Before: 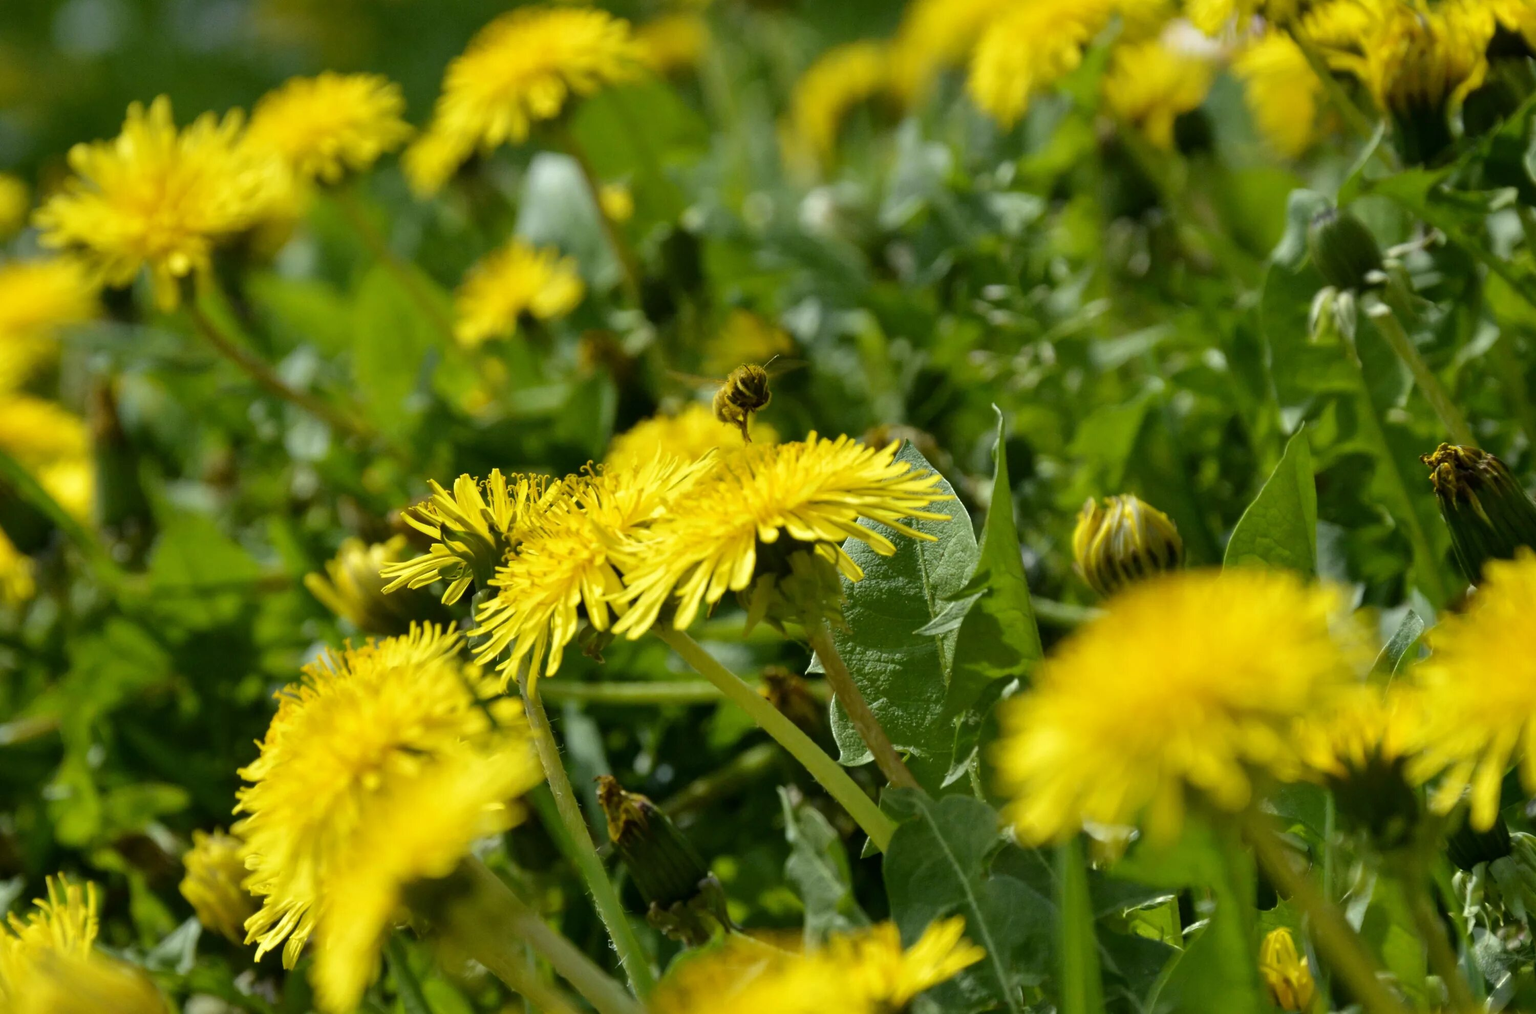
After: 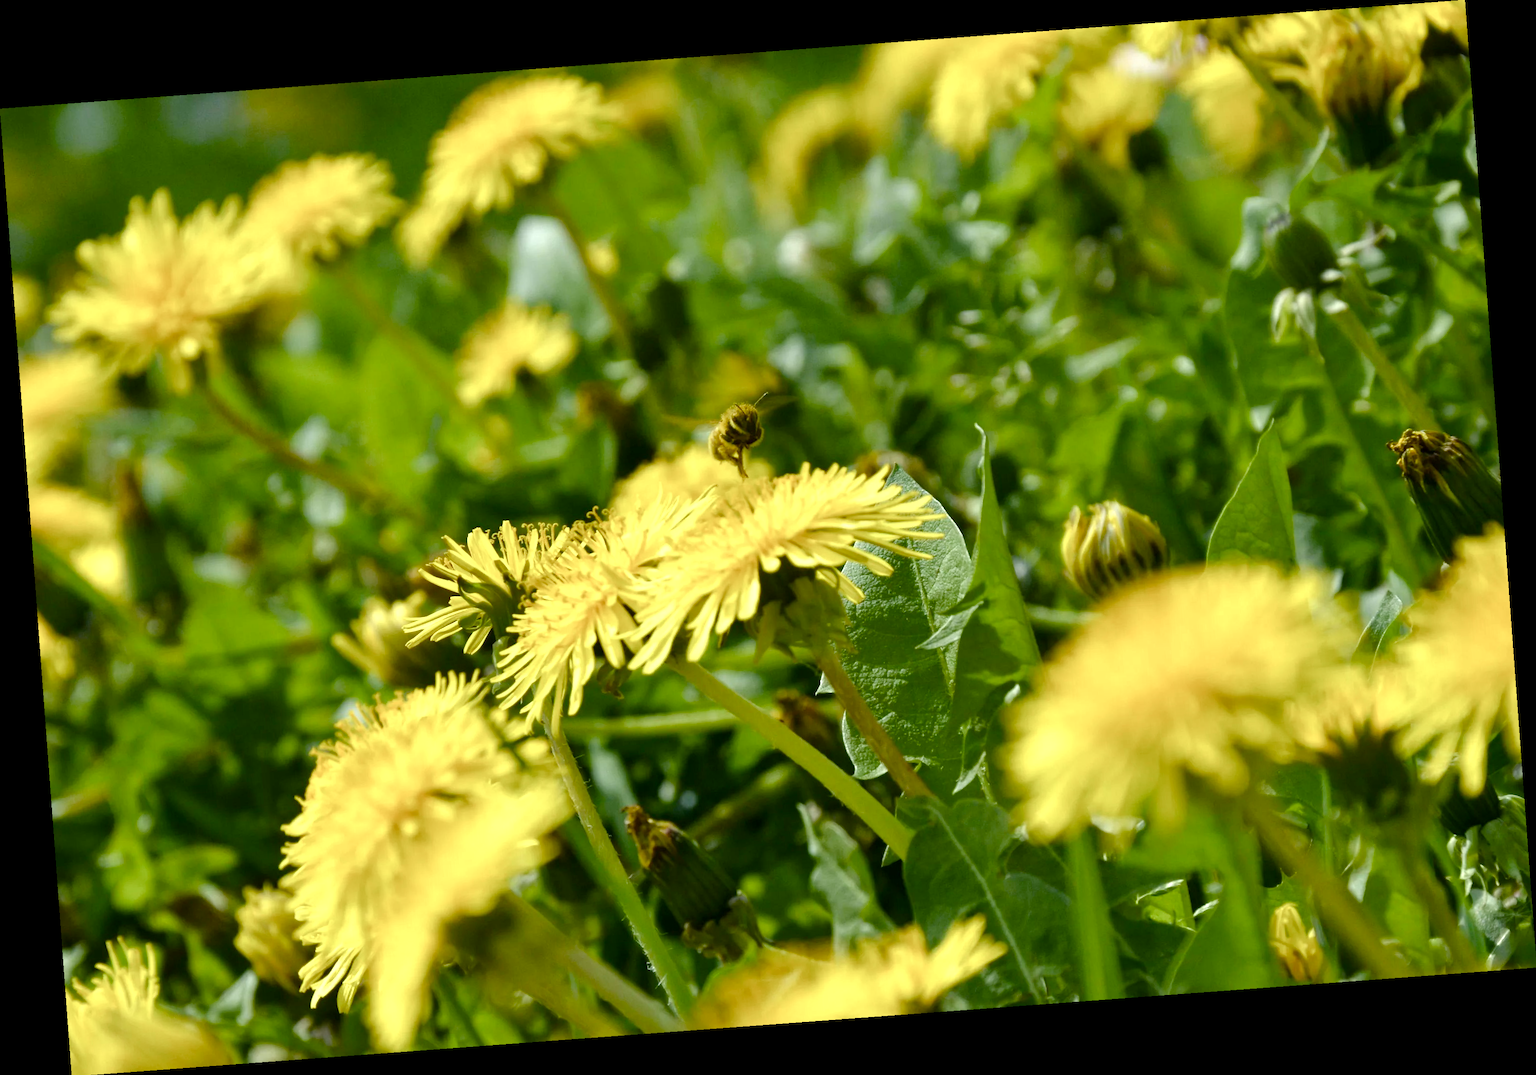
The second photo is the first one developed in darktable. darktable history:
white balance: red 0.986, blue 1.01
rotate and perspective: rotation -4.25°, automatic cropping off
color balance rgb: perceptual saturation grading › global saturation 20%, perceptual saturation grading › highlights -50%, perceptual saturation grading › shadows 30%, perceptual brilliance grading › global brilliance 10%, perceptual brilliance grading › shadows 15%
